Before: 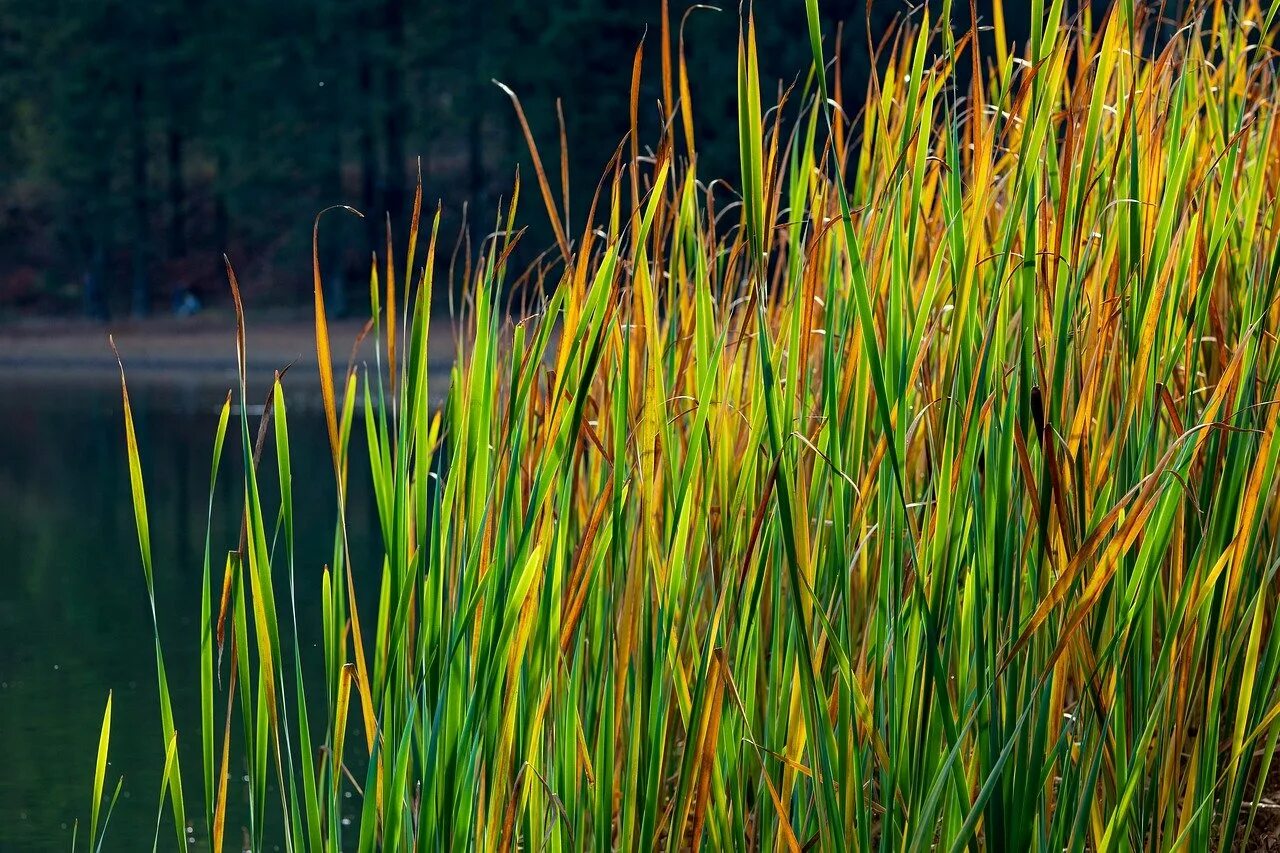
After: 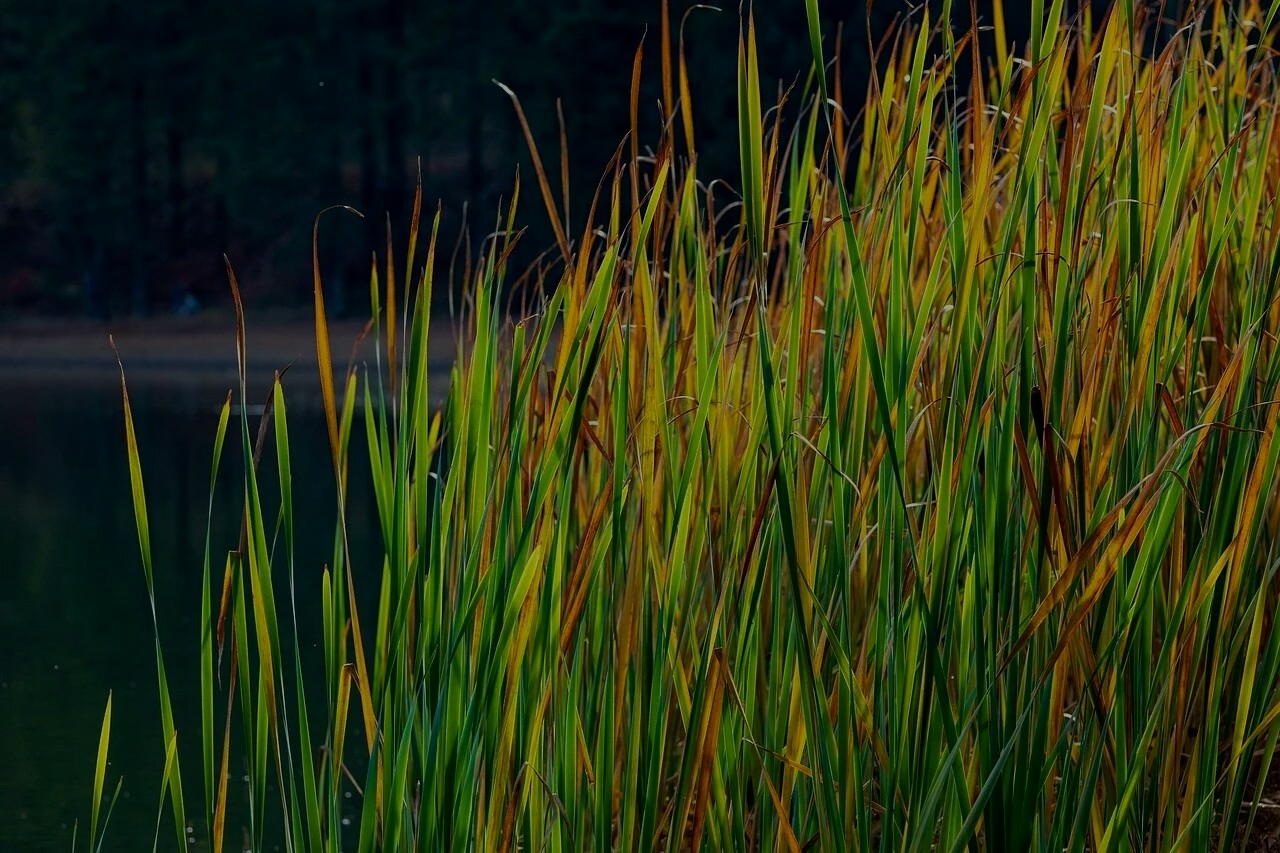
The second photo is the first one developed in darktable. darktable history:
exposure: exposure -1.366 EV, compensate highlight preservation false
shadows and highlights: shadows -20.64, white point adjustment -2.09, highlights -35.14
